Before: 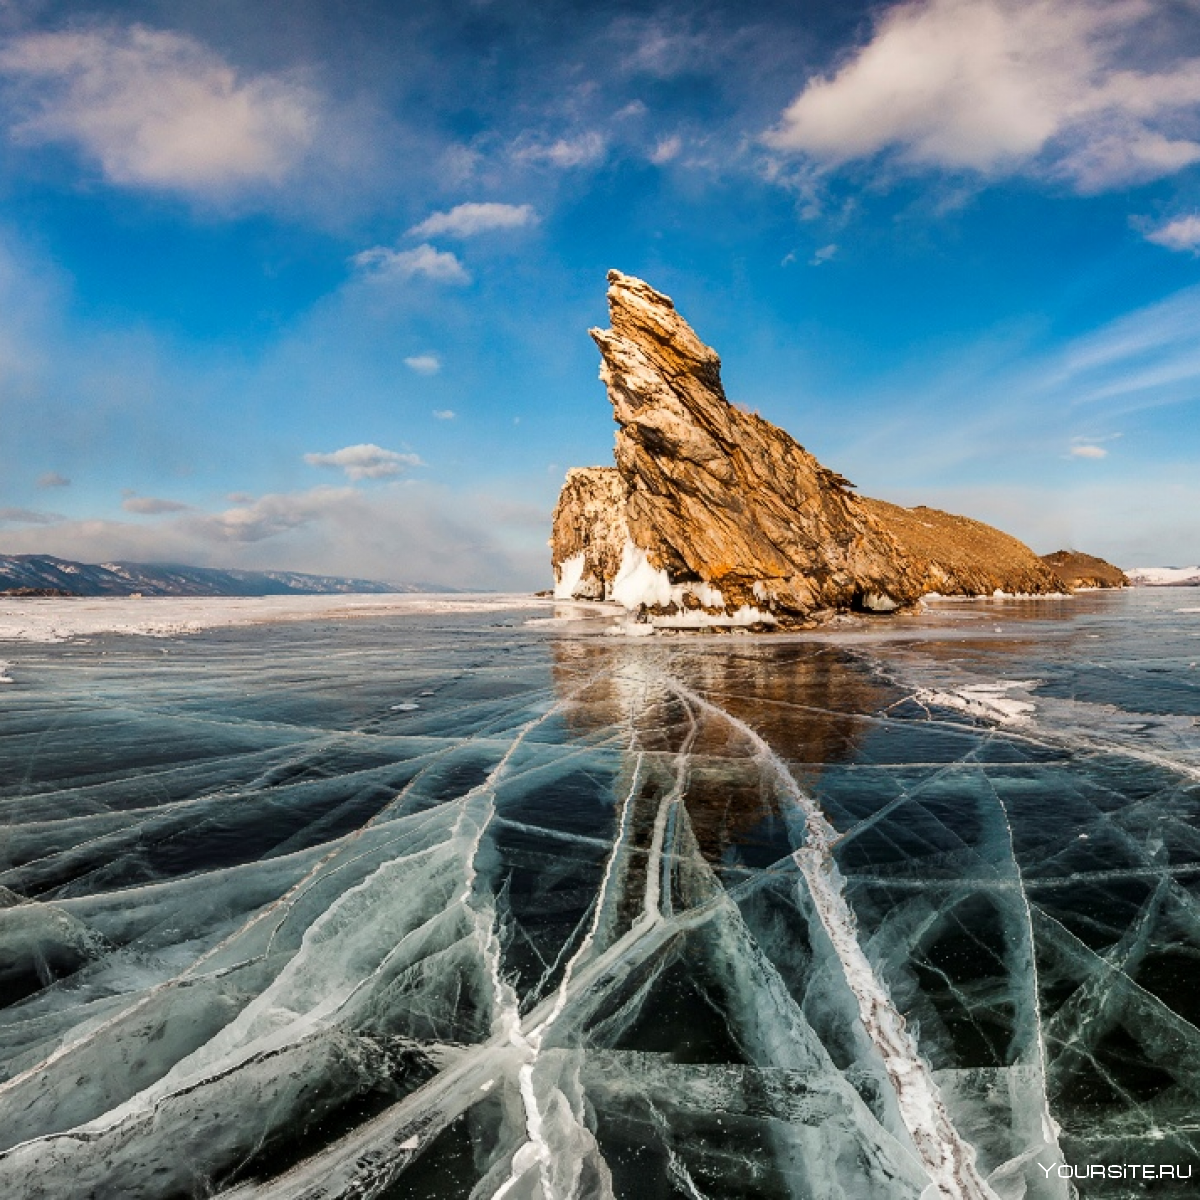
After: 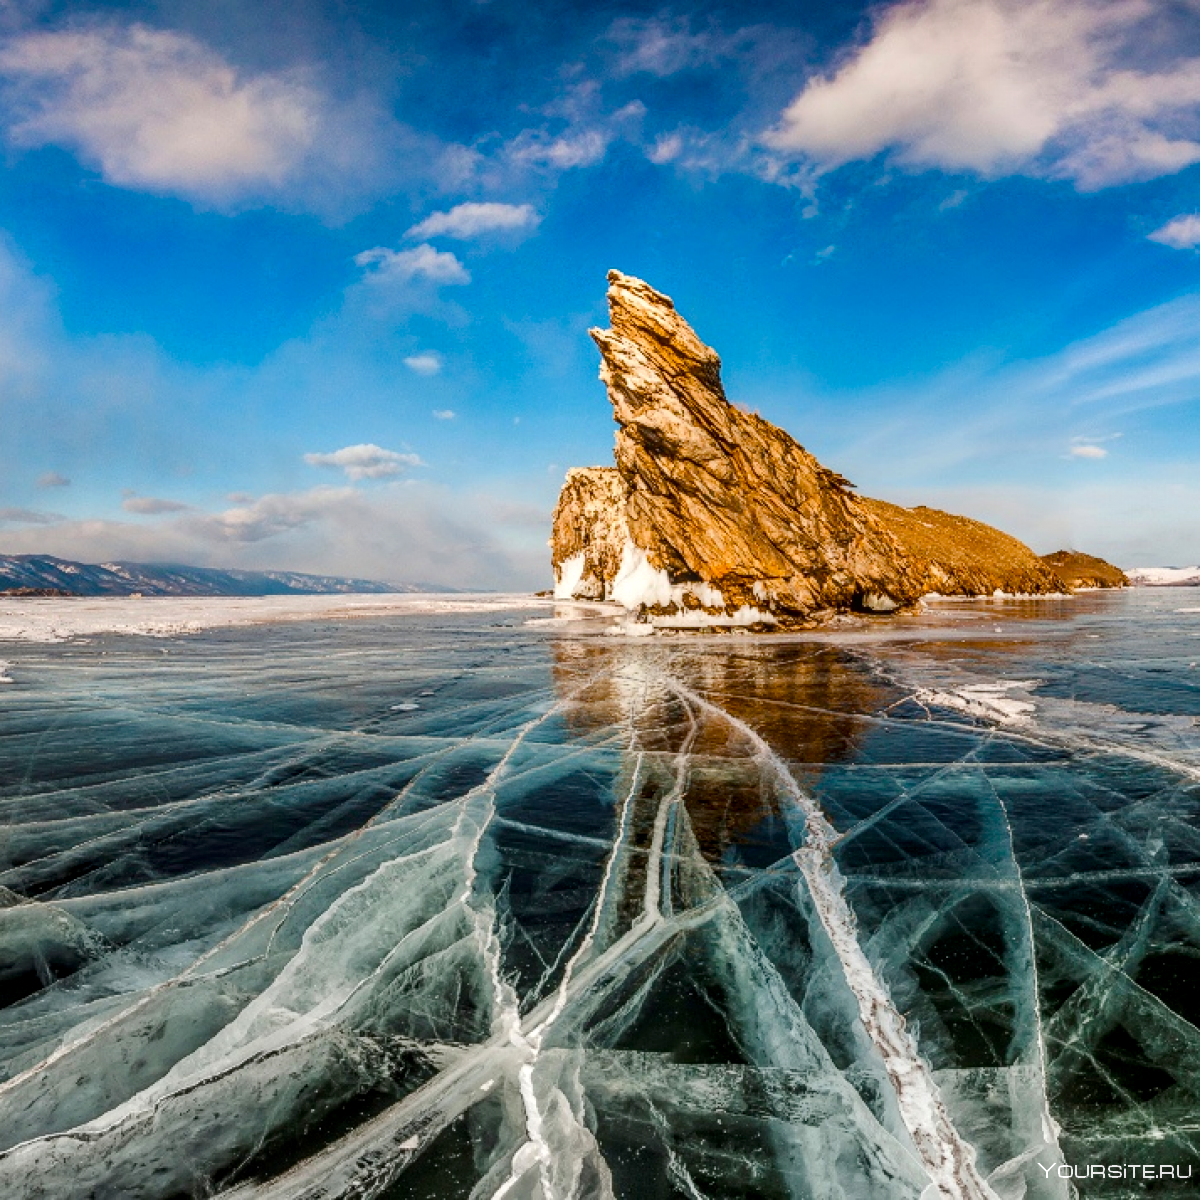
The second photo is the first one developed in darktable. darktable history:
local contrast: detail 130%
color balance rgb: perceptual saturation grading › global saturation 35%, perceptual saturation grading › highlights -30%, perceptual saturation grading › shadows 35%, perceptual brilliance grading › global brilliance 3%, perceptual brilliance grading › highlights -3%, perceptual brilliance grading › shadows 3%
contrast equalizer: octaves 7, y [[0.6 ×6], [0.55 ×6], [0 ×6], [0 ×6], [0 ×6]], mix -0.2
